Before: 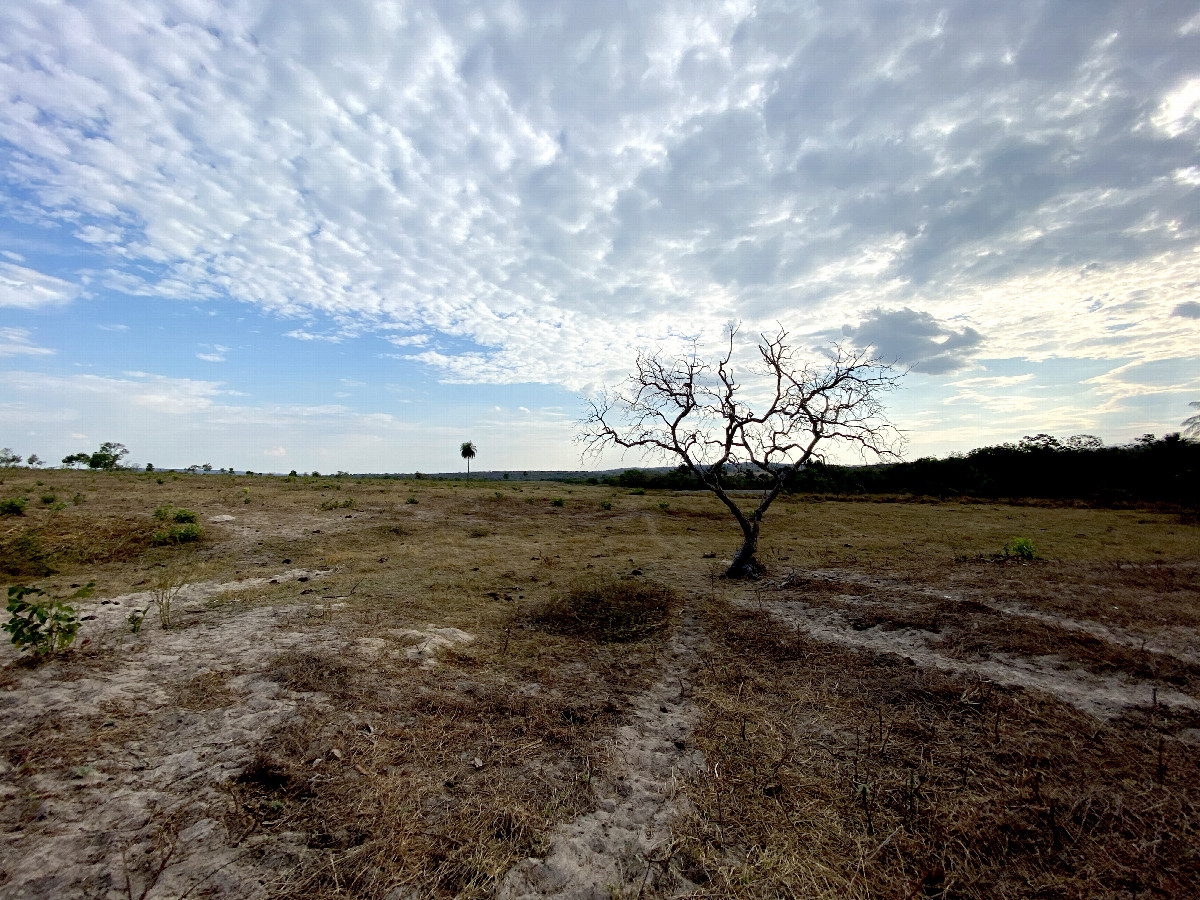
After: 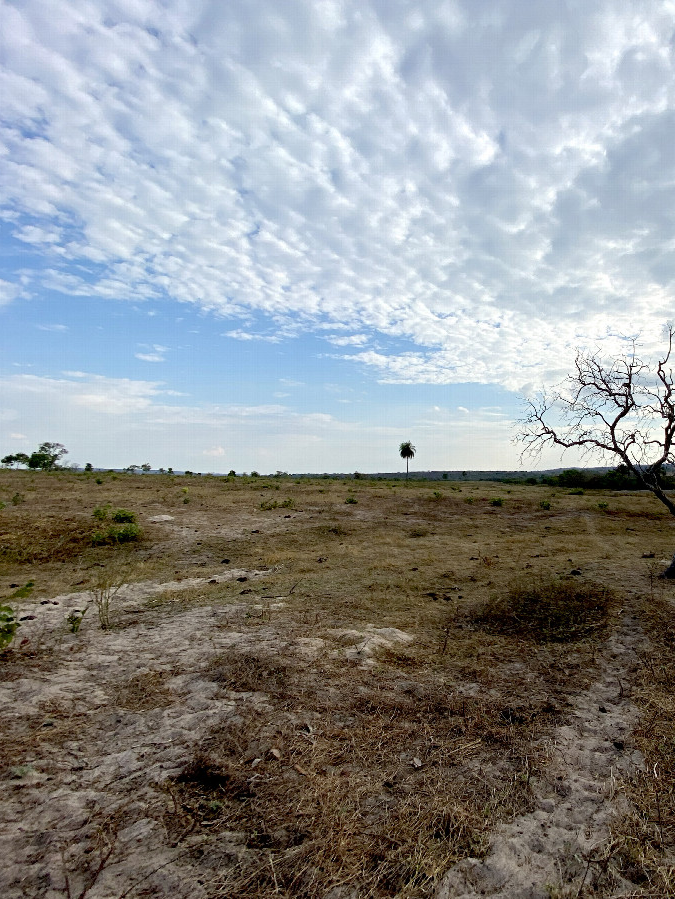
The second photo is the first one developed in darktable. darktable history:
crop: left 5.114%, right 38.589%
tone equalizer: on, module defaults
